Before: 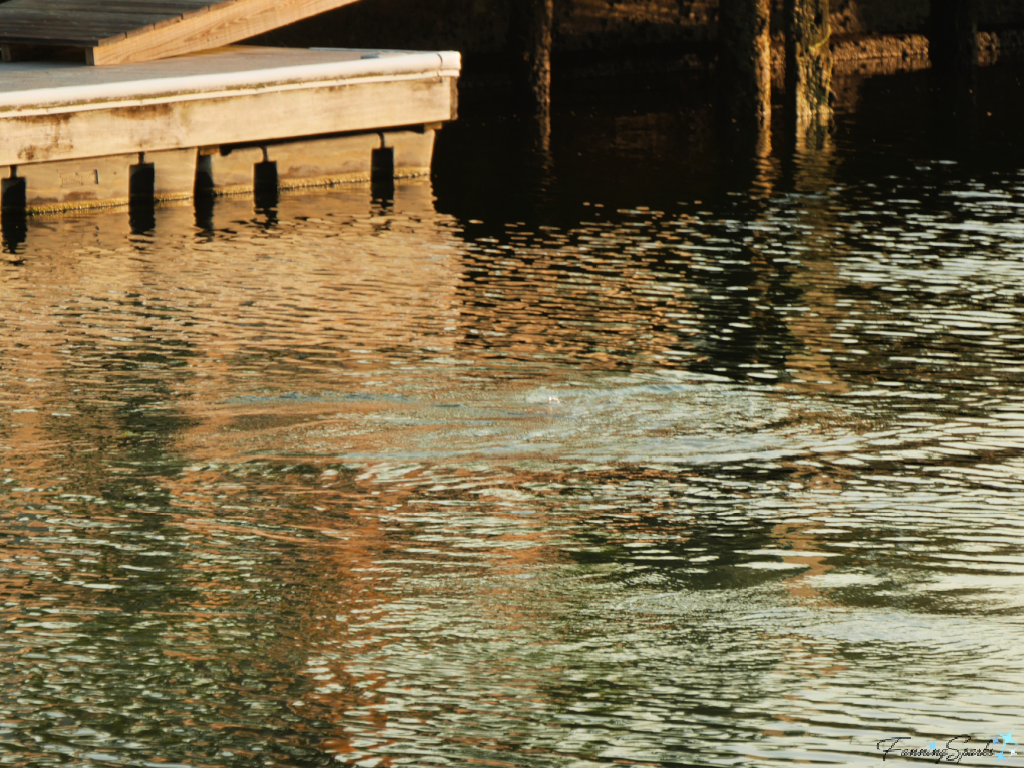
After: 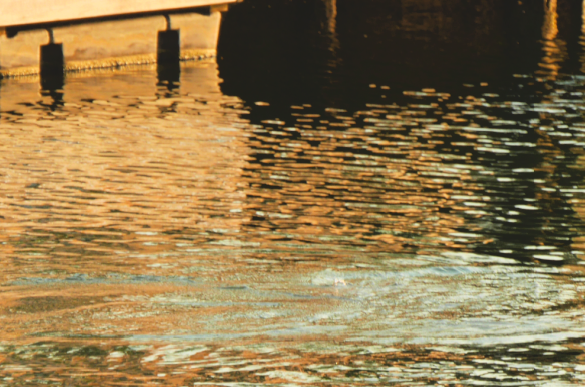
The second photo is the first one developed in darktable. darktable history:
exposure: black level correction 0, exposure 0.5 EV, compensate exposure bias true, compensate highlight preservation false
crop: left 20.932%, top 15.471%, right 21.848%, bottom 34.081%
lowpass: radius 0.1, contrast 0.85, saturation 1.1, unbound 0
